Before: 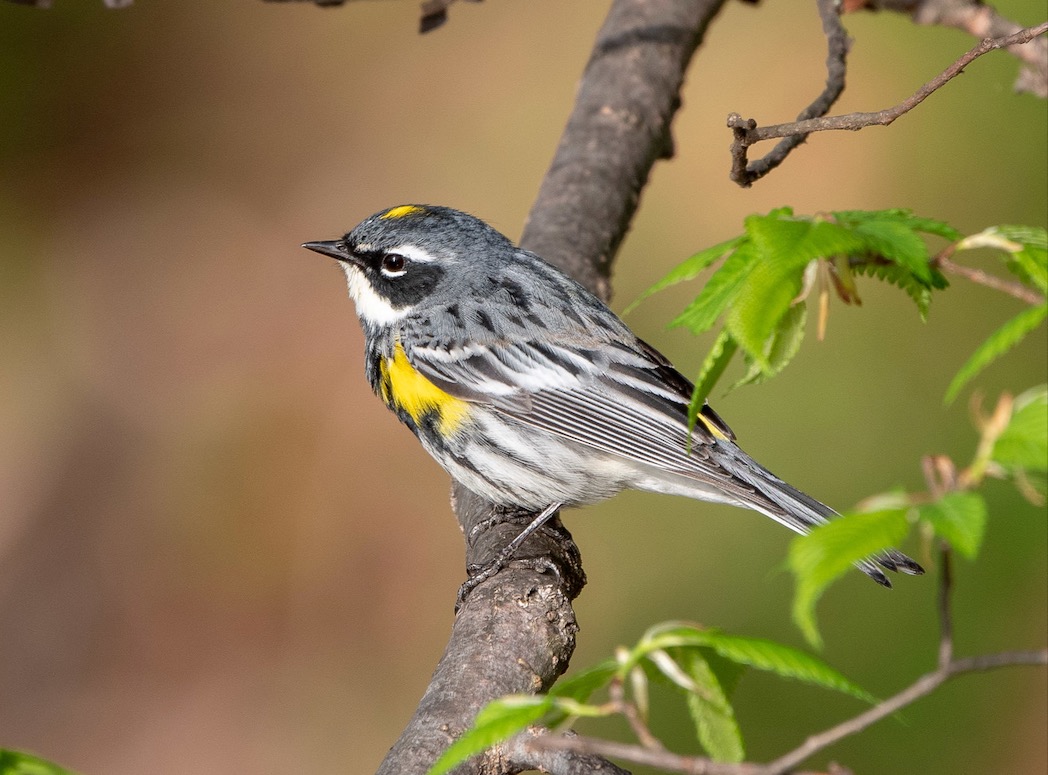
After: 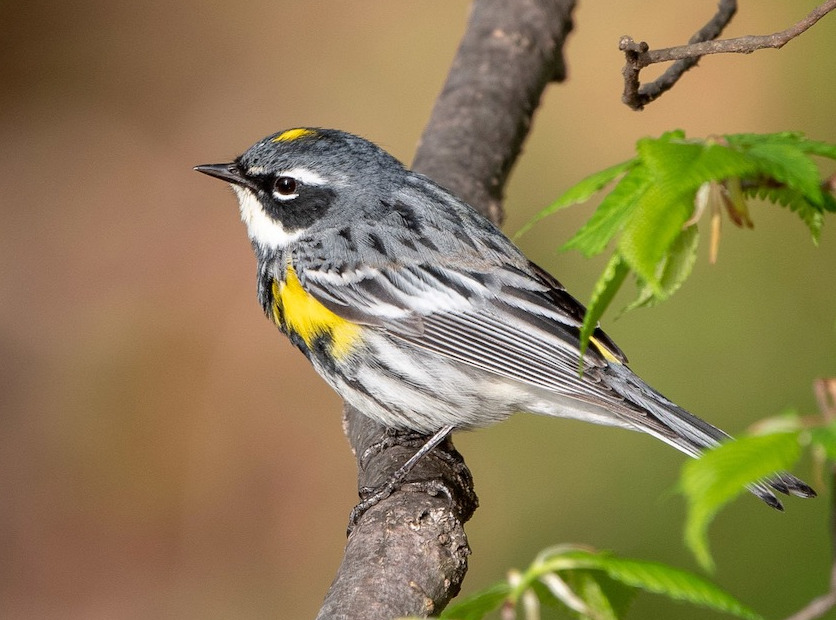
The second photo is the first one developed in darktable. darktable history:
crop and rotate: left 10.334%, top 10.064%, right 9.875%, bottom 9.889%
